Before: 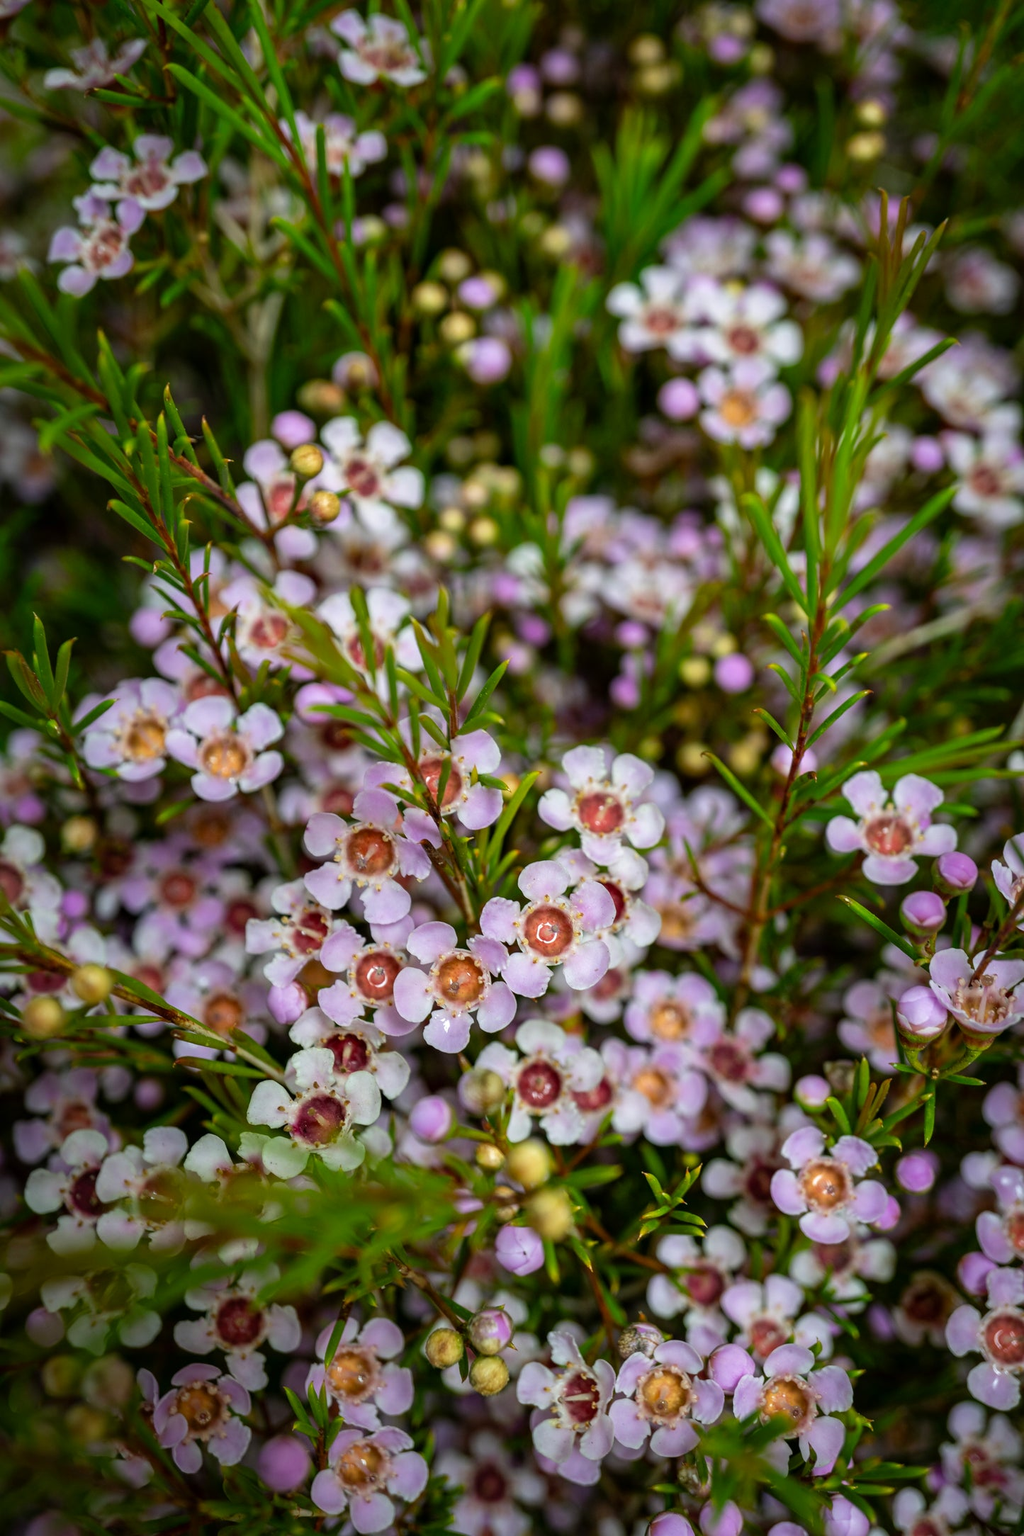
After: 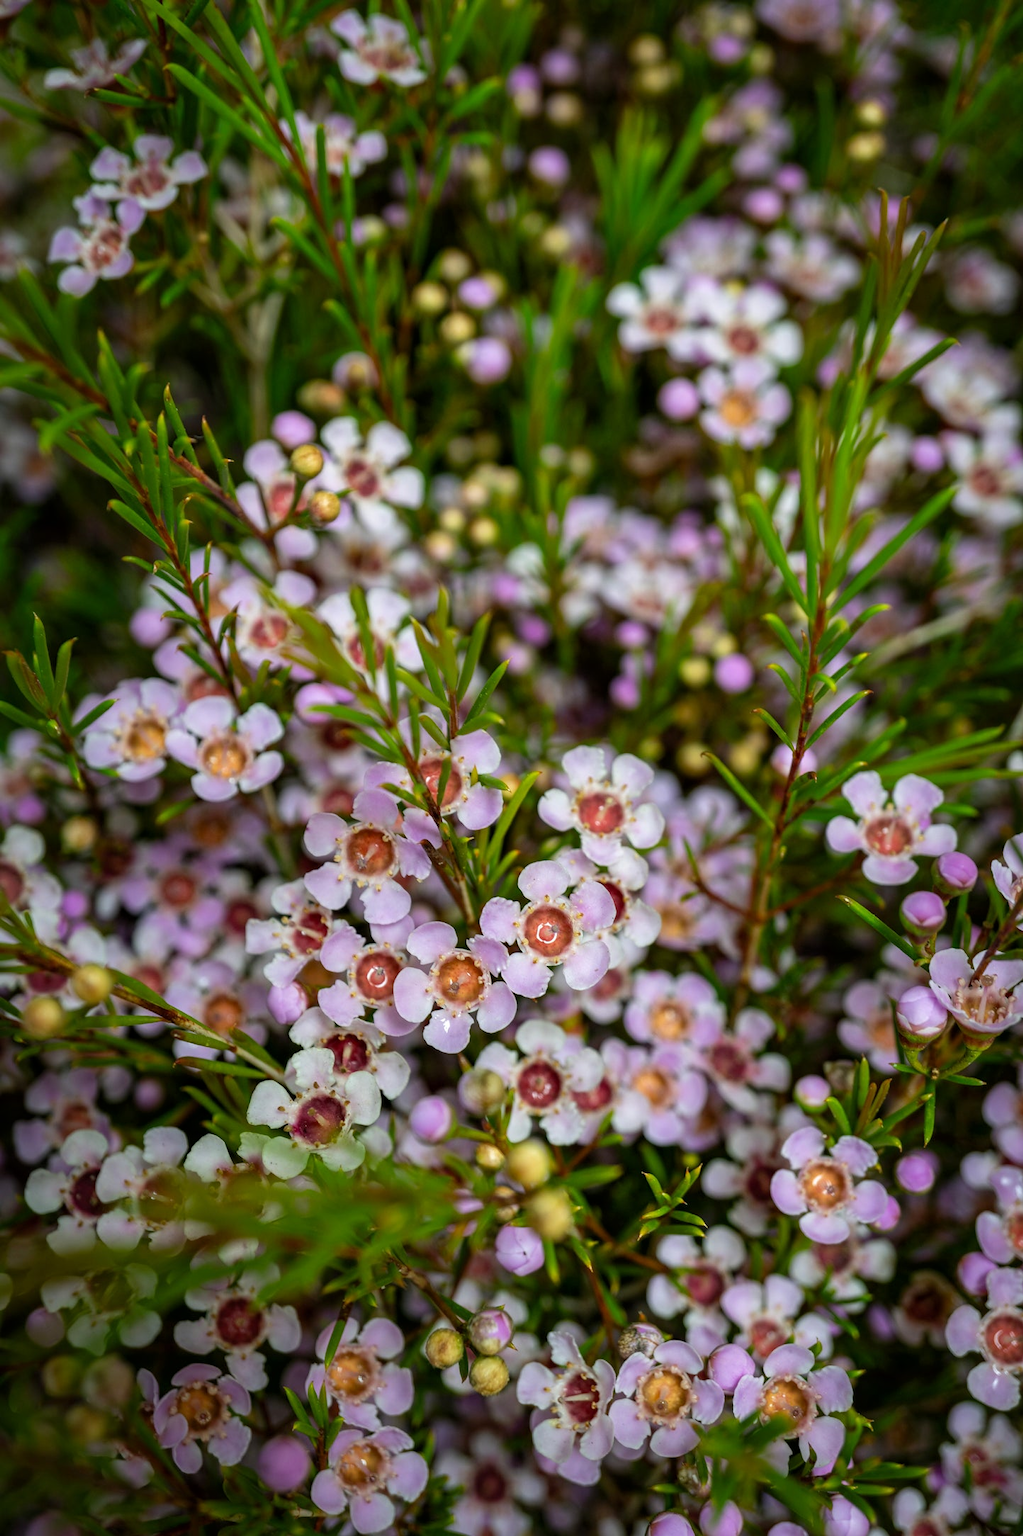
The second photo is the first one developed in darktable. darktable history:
tone equalizer: -8 EV -0.581 EV, mask exposure compensation -0.501 EV
